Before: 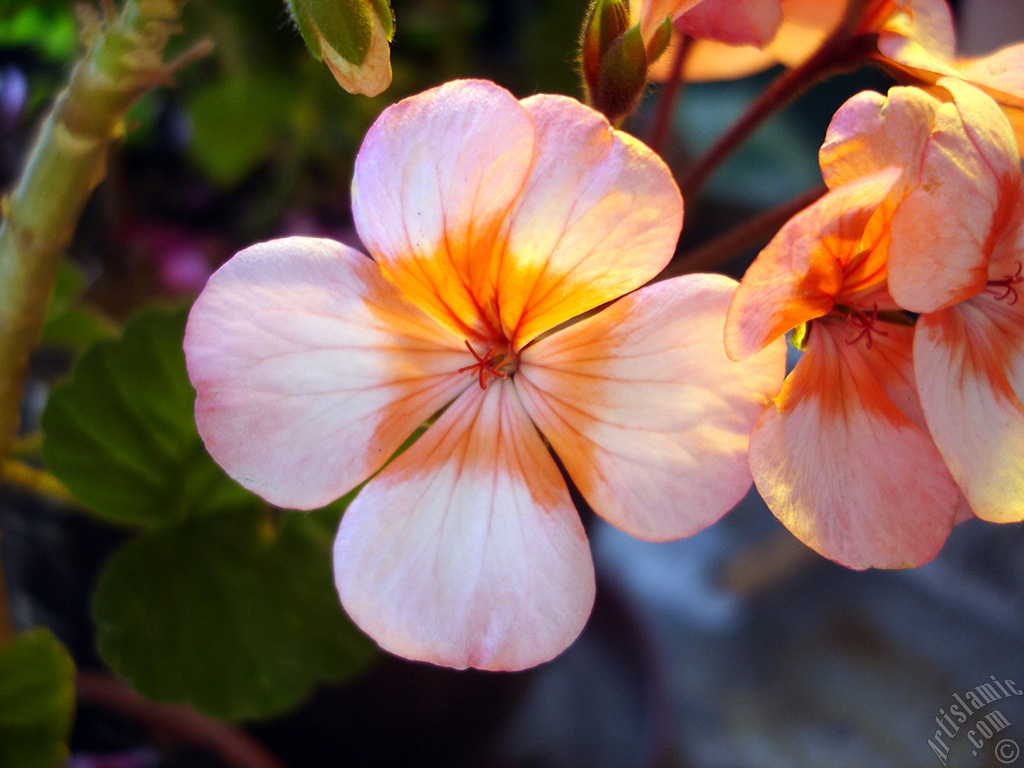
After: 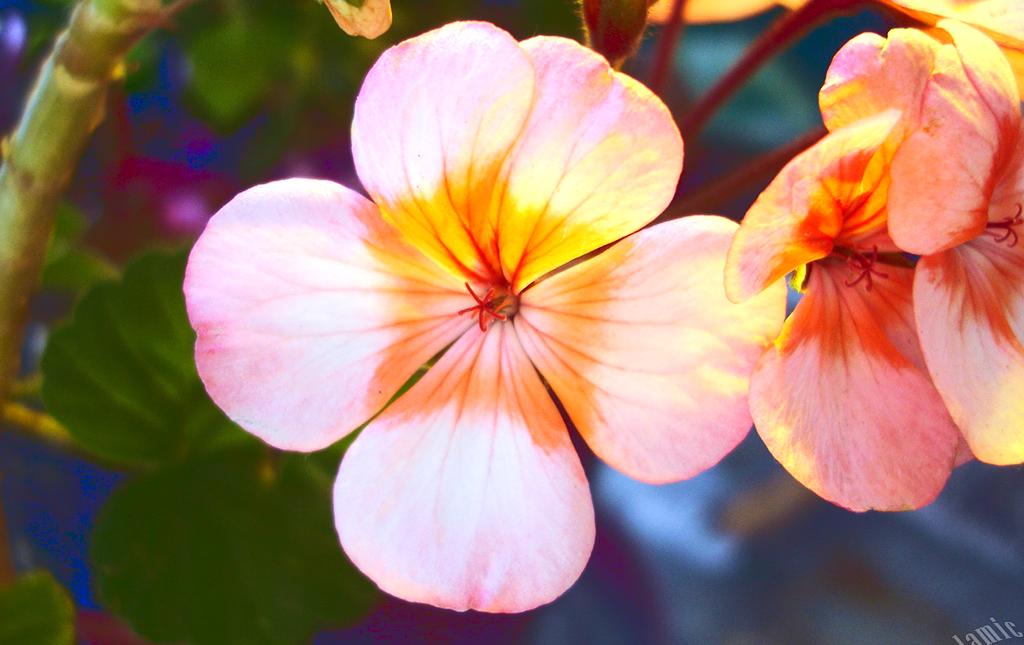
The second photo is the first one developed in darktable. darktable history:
exposure: exposure 0.407 EV, compensate highlight preservation false
crop: top 7.616%, bottom 8.279%
velvia: on, module defaults
tone curve: curves: ch0 [(0, 0) (0.003, 0.169) (0.011, 0.173) (0.025, 0.177) (0.044, 0.184) (0.069, 0.191) (0.1, 0.199) (0.136, 0.206) (0.177, 0.221) (0.224, 0.248) (0.277, 0.284) (0.335, 0.344) (0.399, 0.413) (0.468, 0.497) (0.543, 0.594) (0.623, 0.691) (0.709, 0.779) (0.801, 0.868) (0.898, 0.931) (1, 1)], color space Lab, linked channels
